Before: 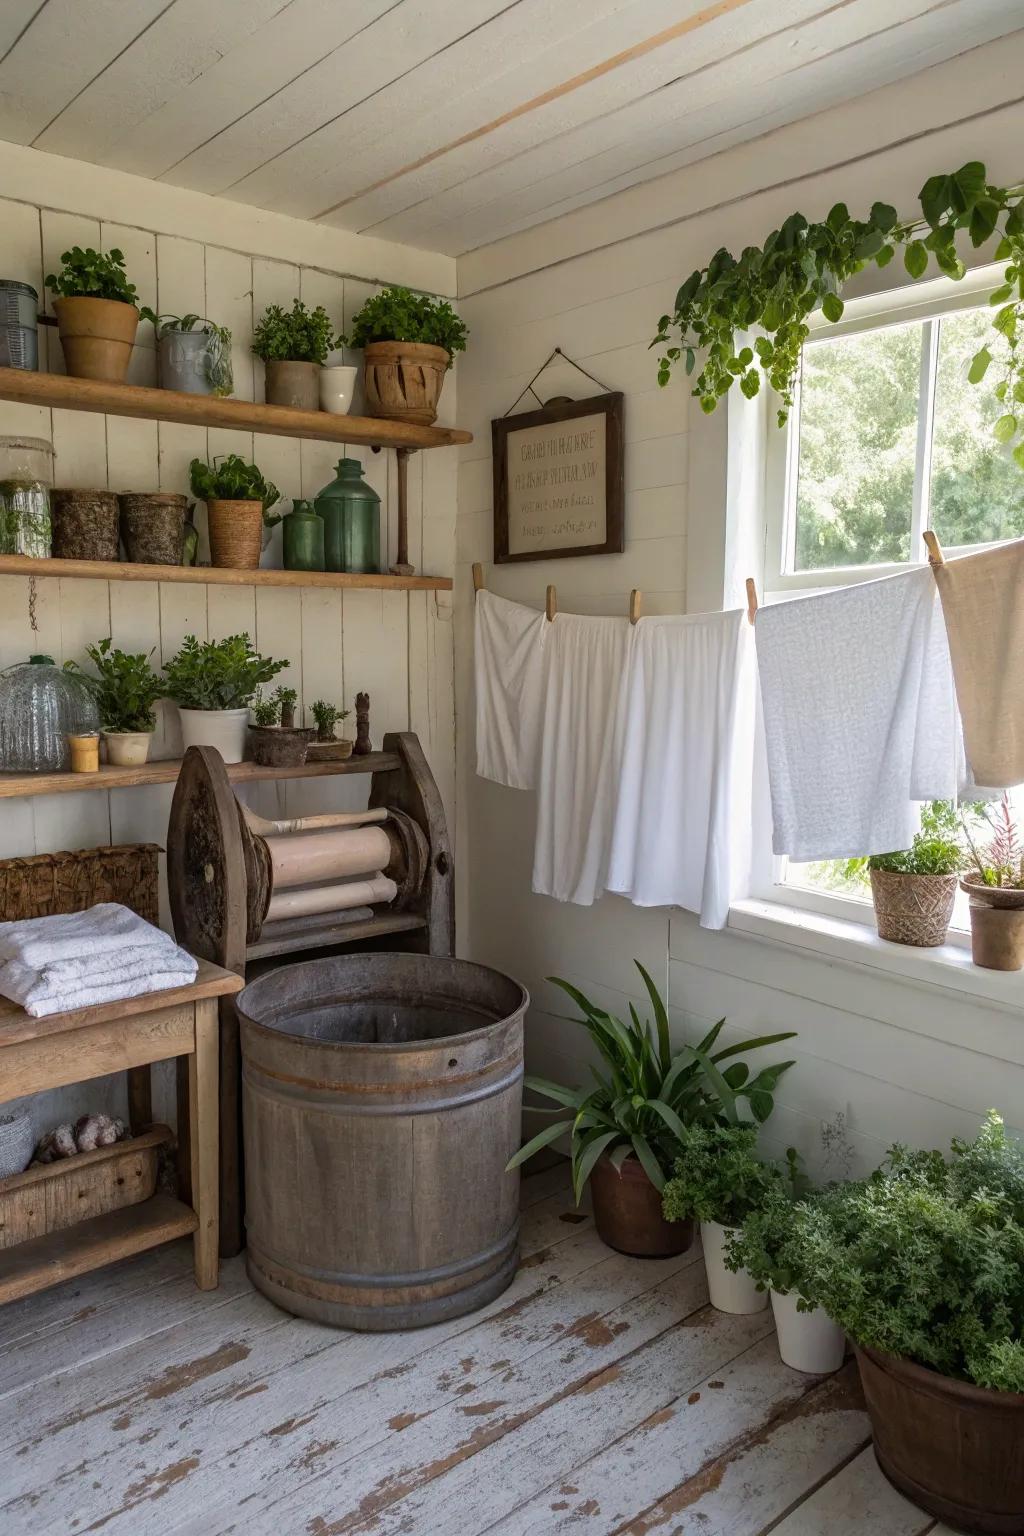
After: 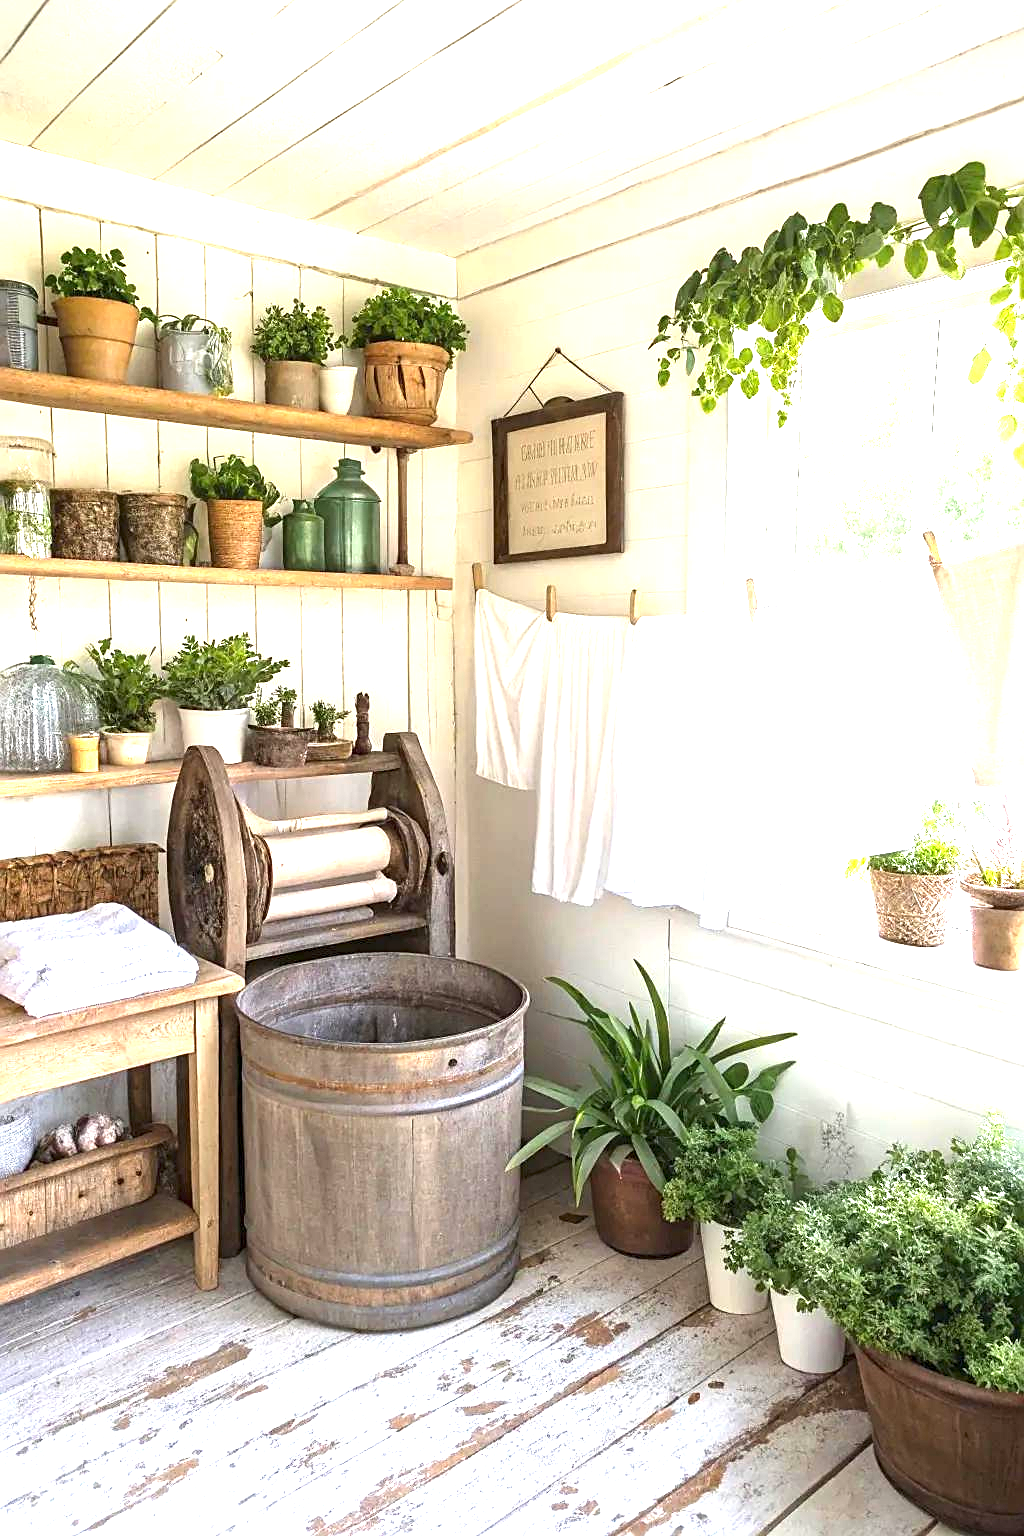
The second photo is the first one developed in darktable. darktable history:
exposure: black level correction 0, exposure 2.11 EV, compensate exposure bias true, compensate highlight preservation false
sharpen: on, module defaults
